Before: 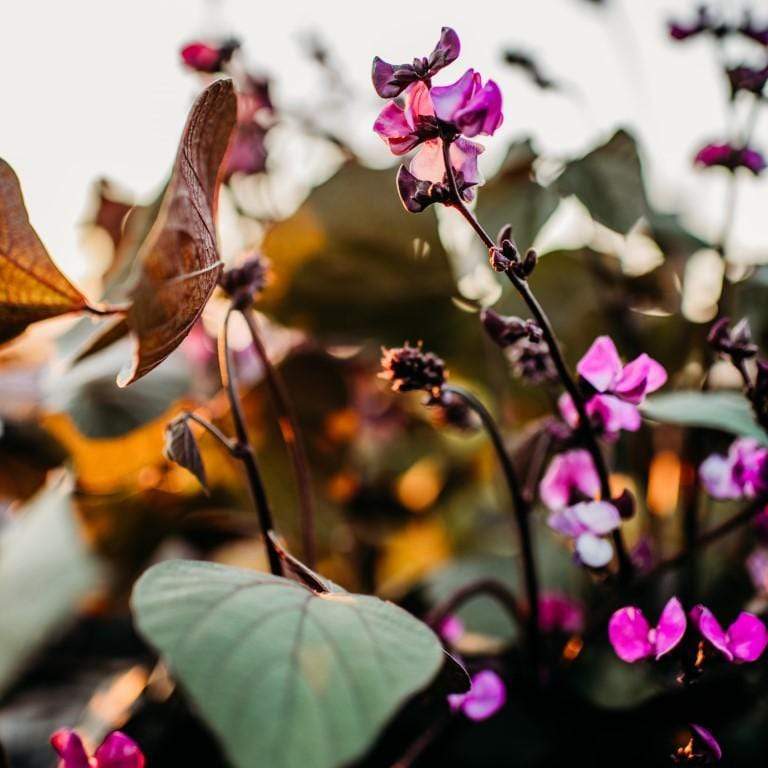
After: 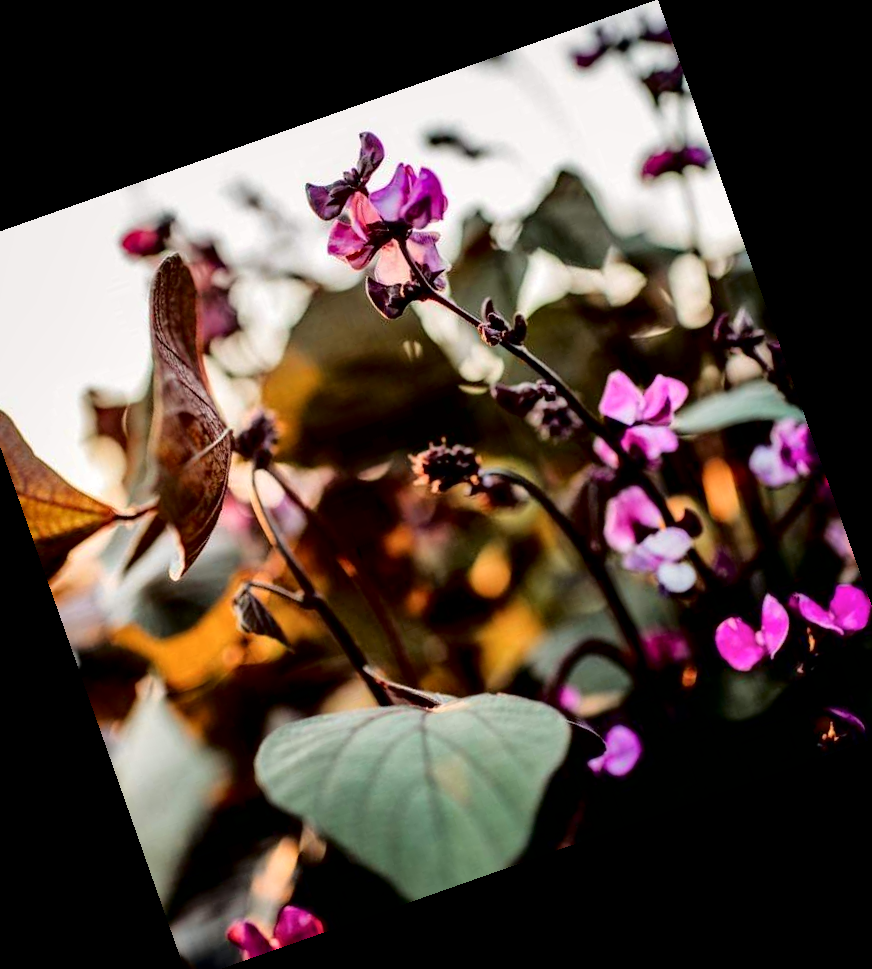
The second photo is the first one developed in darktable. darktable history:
crop and rotate: angle 19.43°, left 6.812%, right 4.125%, bottom 1.087%
fill light: exposure -2 EV, width 8.6
local contrast: mode bilateral grid, contrast 25, coarseness 60, detail 151%, midtone range 0.2
